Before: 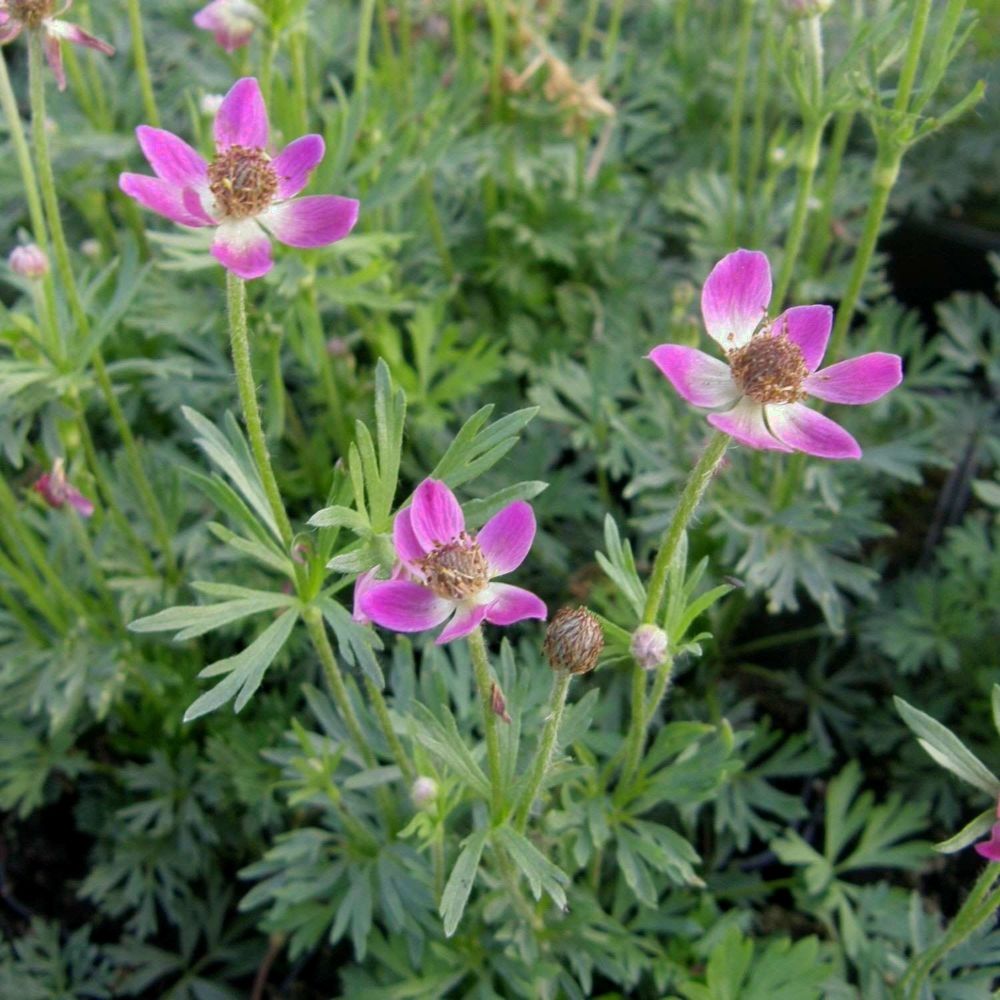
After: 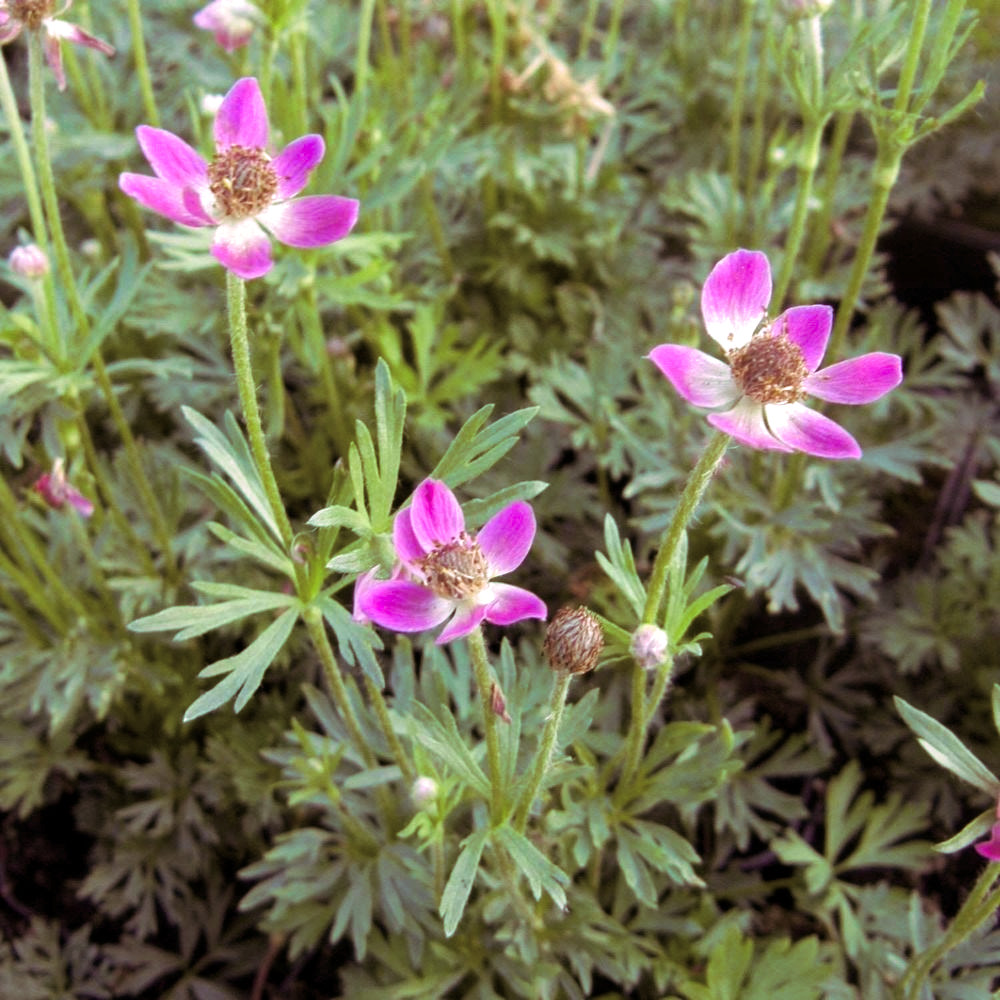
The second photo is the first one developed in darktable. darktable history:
color zones: curves: ch0 [(0, 0.5) (0.143, 0.52) (0.286, 0.5) (0.429, 0.5) (0.571, 0.5) (0.714, 0.5) (0.857, 0.5) (1, 0.5)]; ch1 [(0, 0.489) (0.155, 0.45) (0.286, 0.466) (0.429, 0.5) (0.571, 0.5) (0.714, 0.5) (0.857, 0.5) (1, 0.489)]
color balance rgb: perceptual saturation grading › global saturation 25%, perceptual saturation grading › highlights -50%, perceptual saturation grading › shadows 30%, perceptual brilliance grading › global brilliance 12%, global vibrance 20%
split-toning: highlights › hue 298.8°, highlights › saturation 0.73, compress 41.76%
